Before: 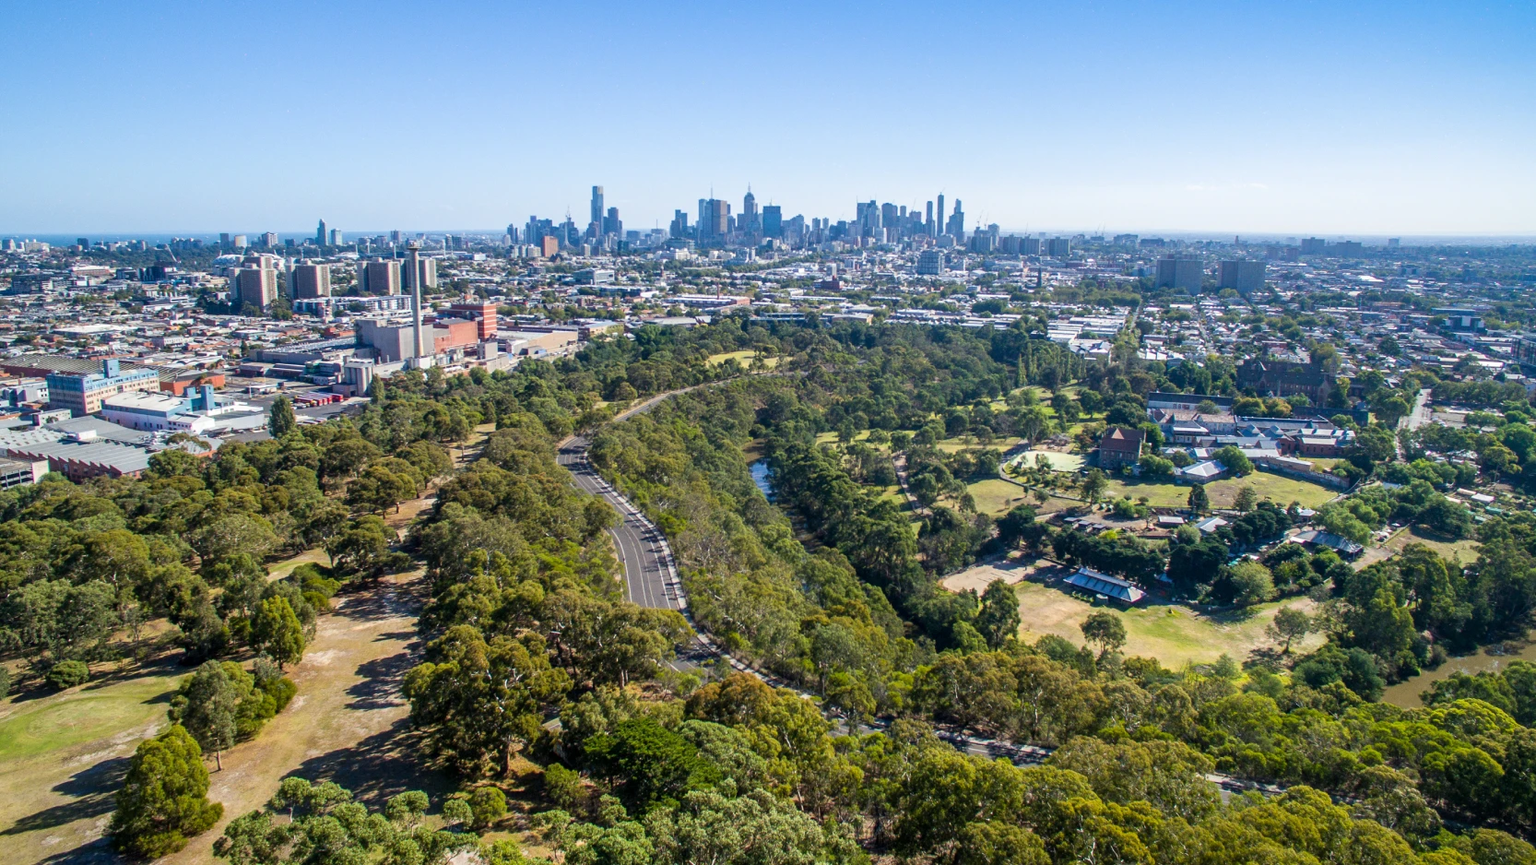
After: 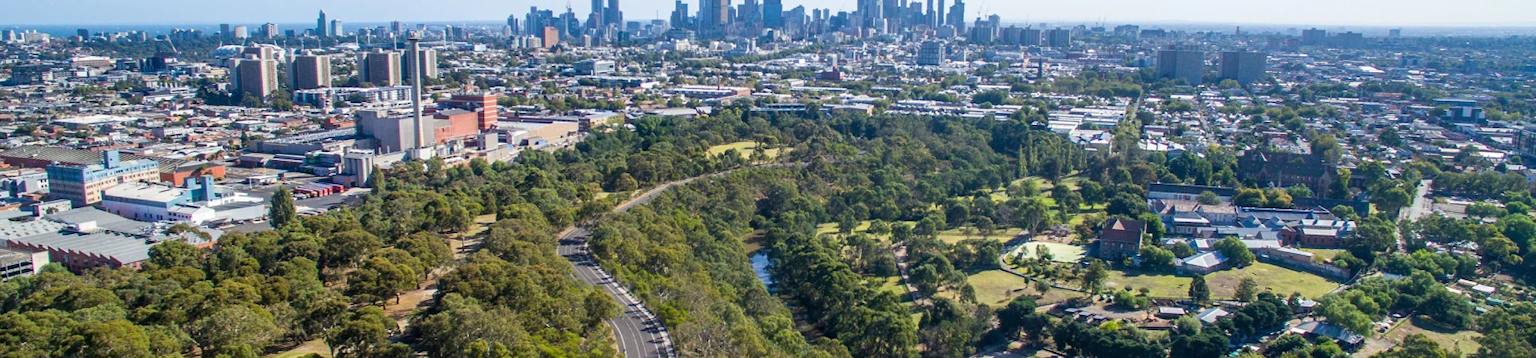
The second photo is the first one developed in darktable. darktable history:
crop and rotate: top 24.202%, bottom 34.313%
